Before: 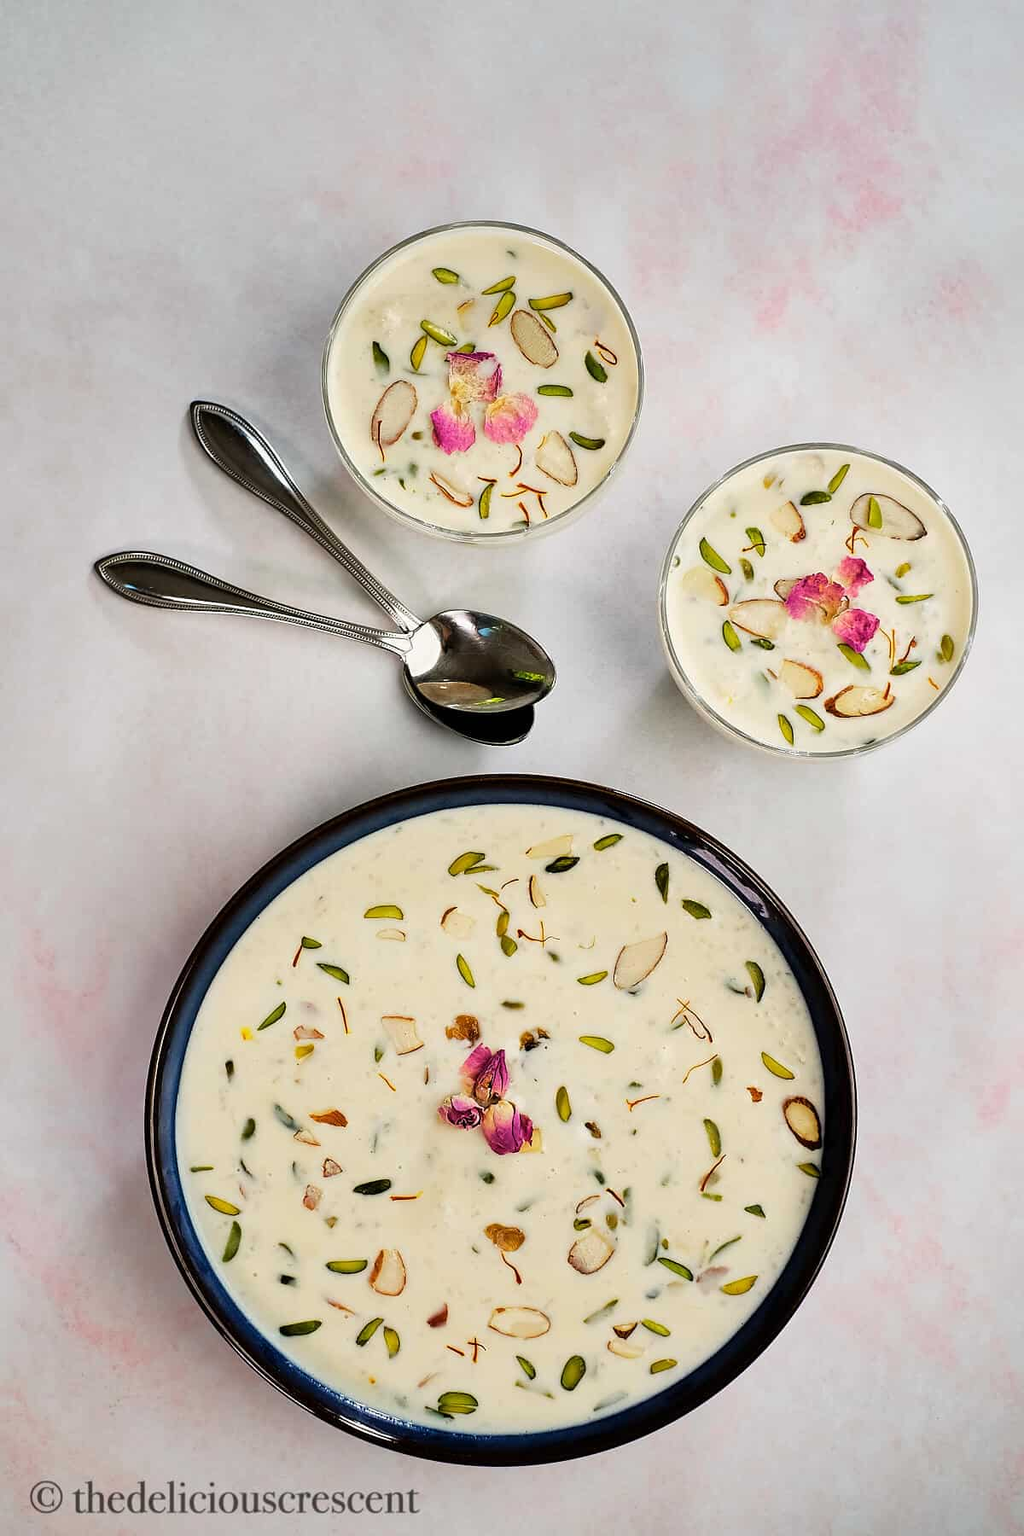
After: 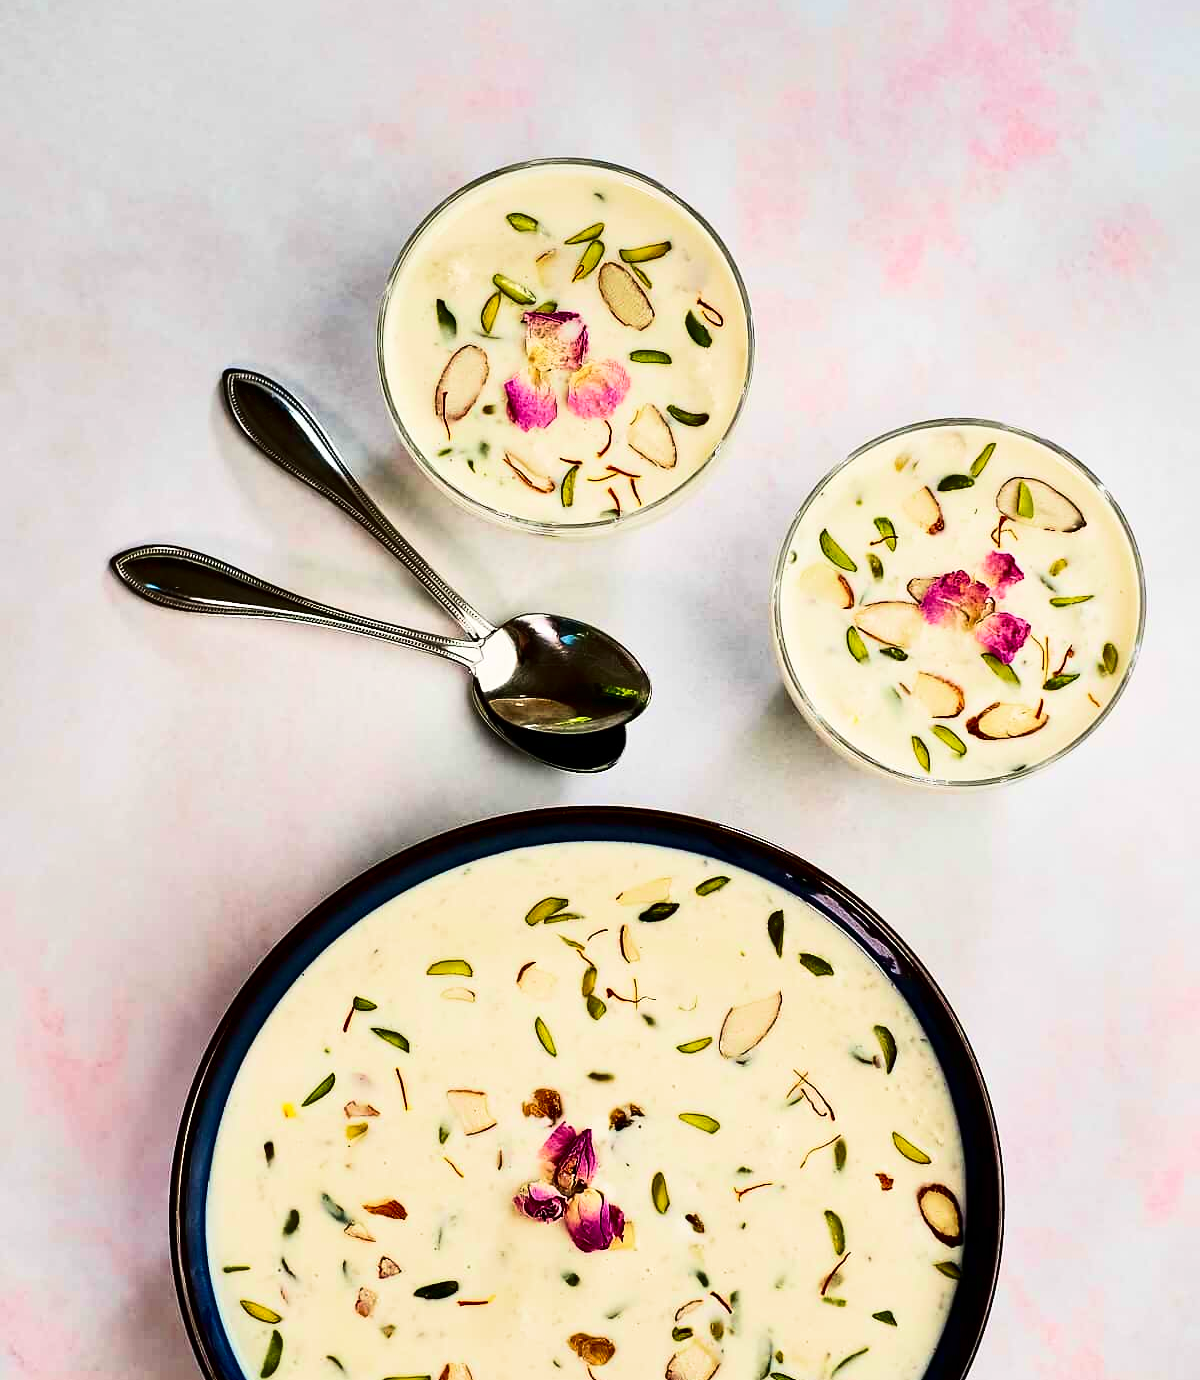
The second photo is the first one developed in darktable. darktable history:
contrast brightness saturation: contrast 0.32, brightness -0.08, saturation 0.17
tone equalizer: on, module defaults
crop: top 5.667%, bottom 17.637%
velvia: strength 45%
